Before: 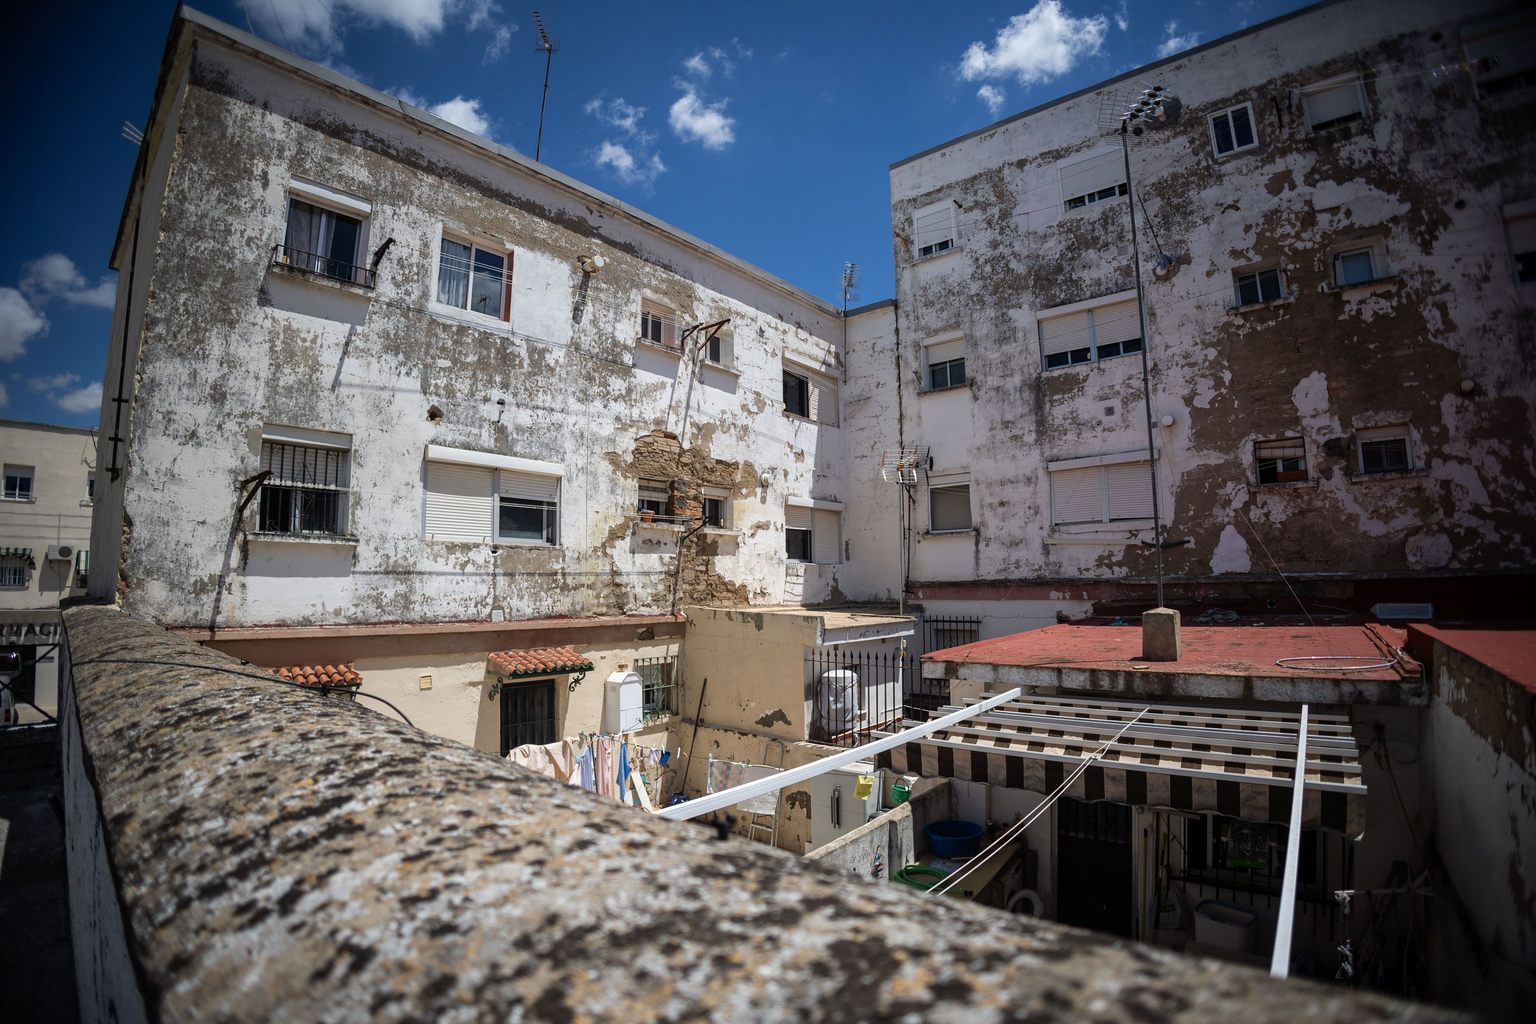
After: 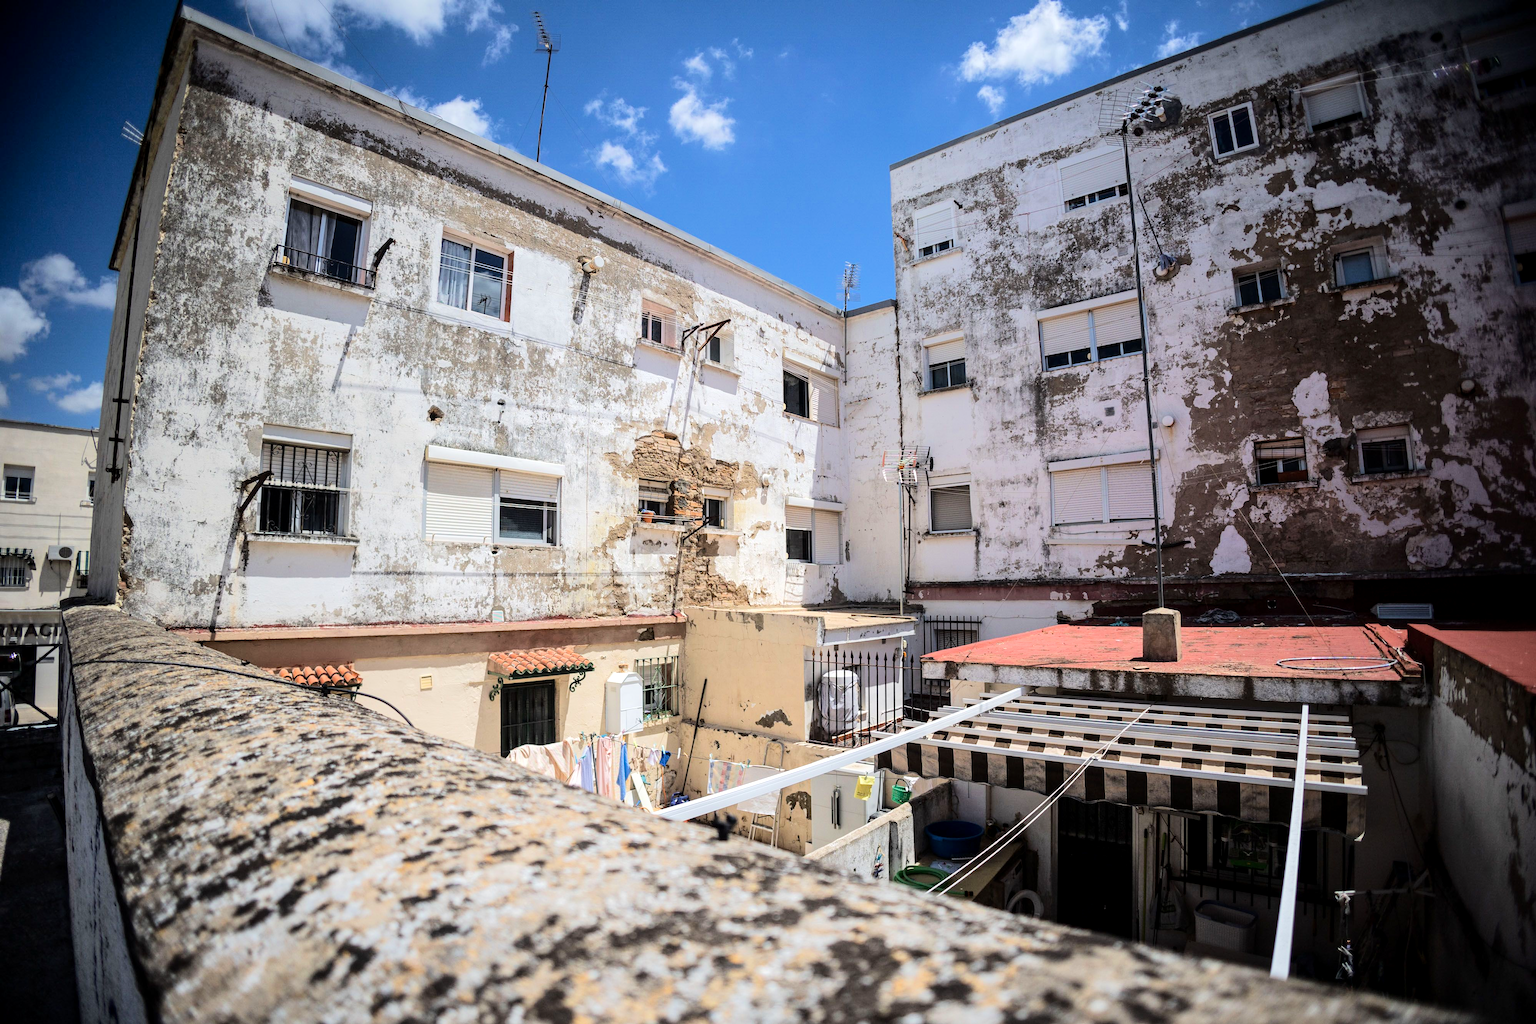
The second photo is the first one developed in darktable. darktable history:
local contrast: highlights 102%, shadows 101%, detail 119%, midtone range 0.2
tone equalizer: -7 EV 0.144 EV, -6 EV 0.612 EV, -5 EV 1.15 EV, -4 EV 1.31 EV, -3 EV 1.16 EV, -2 EV 0.6 EV, -1 EV 0.154 EV, edges refinement/feathering 500, mask exposure compensation -1.57 EV, preserve details no
